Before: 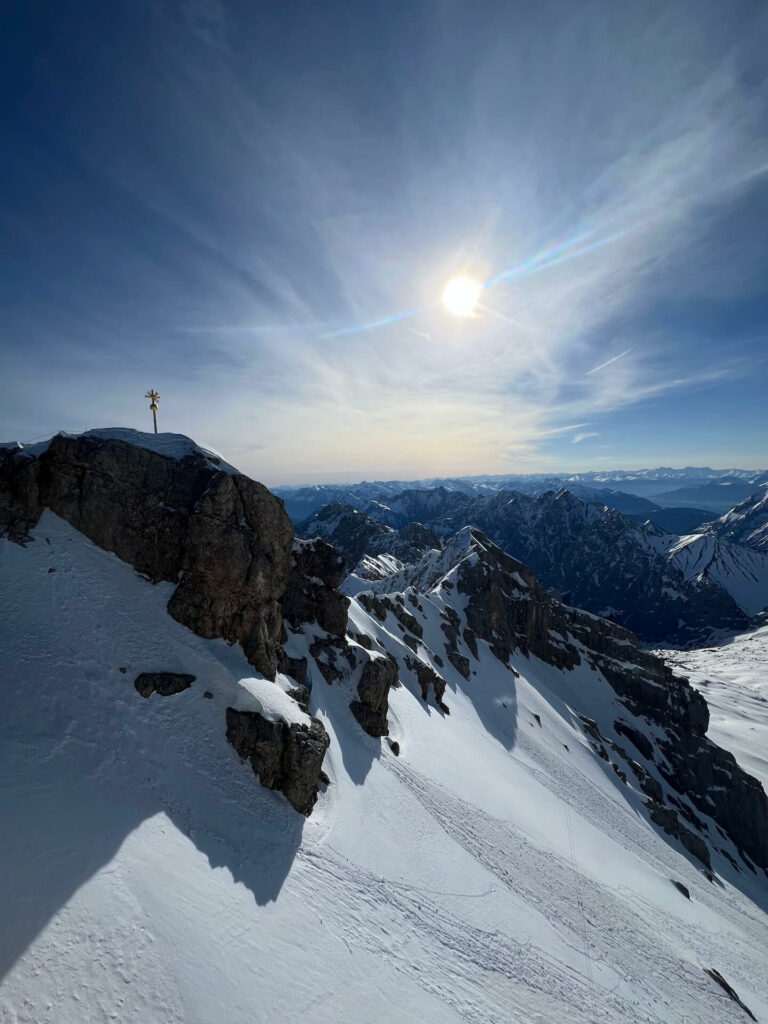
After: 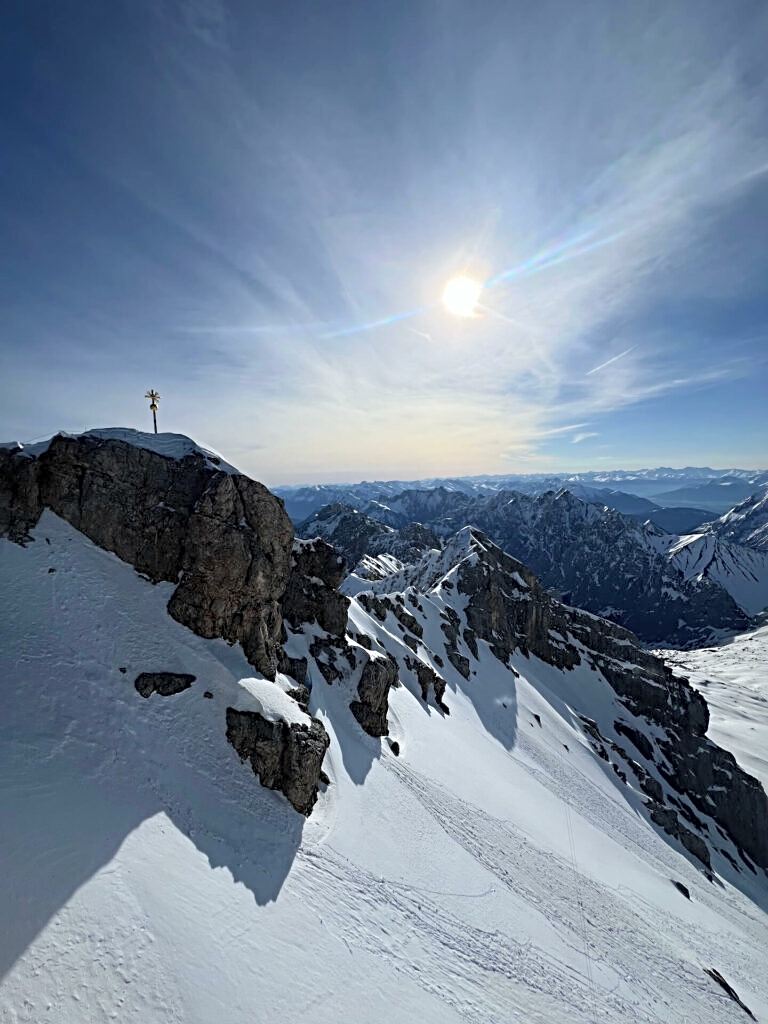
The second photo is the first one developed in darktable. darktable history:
contrast brightness saturation: brightness 0.147
sharpen: radius 3.964
